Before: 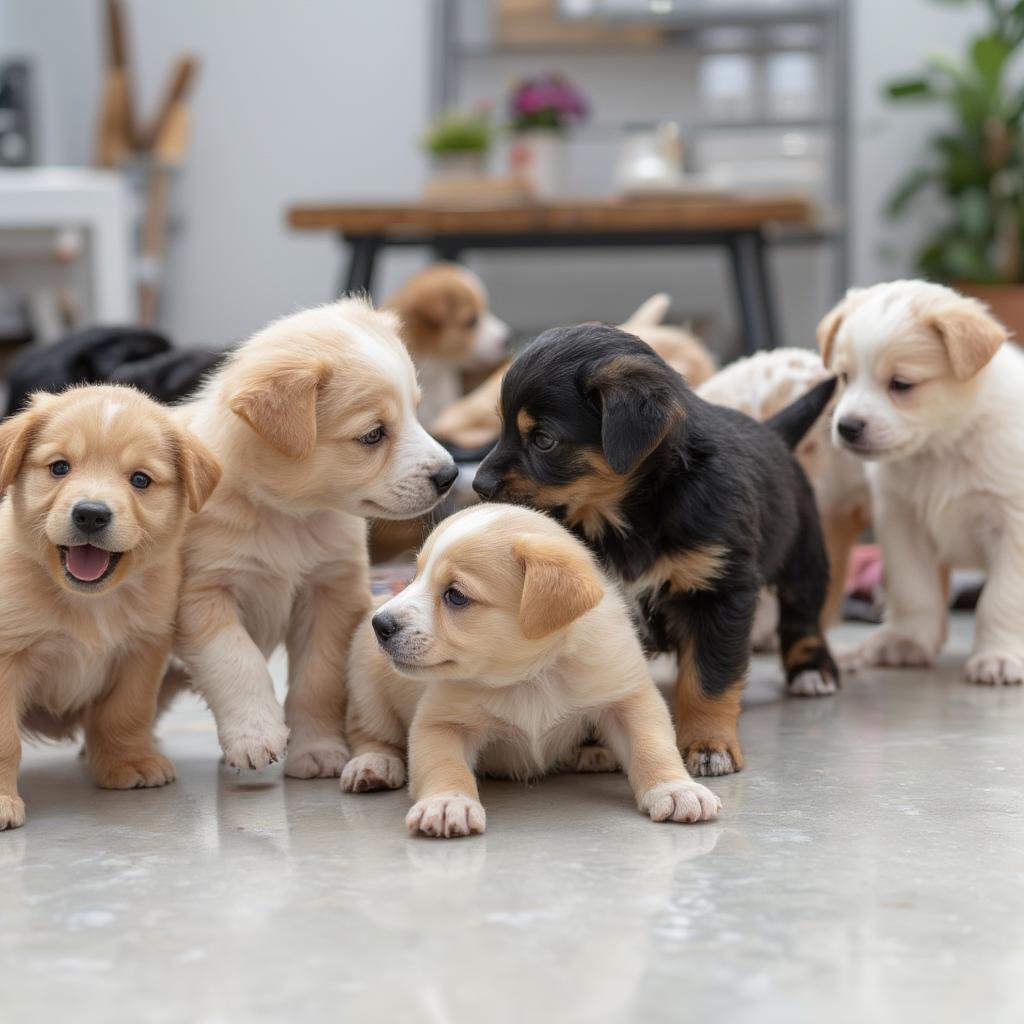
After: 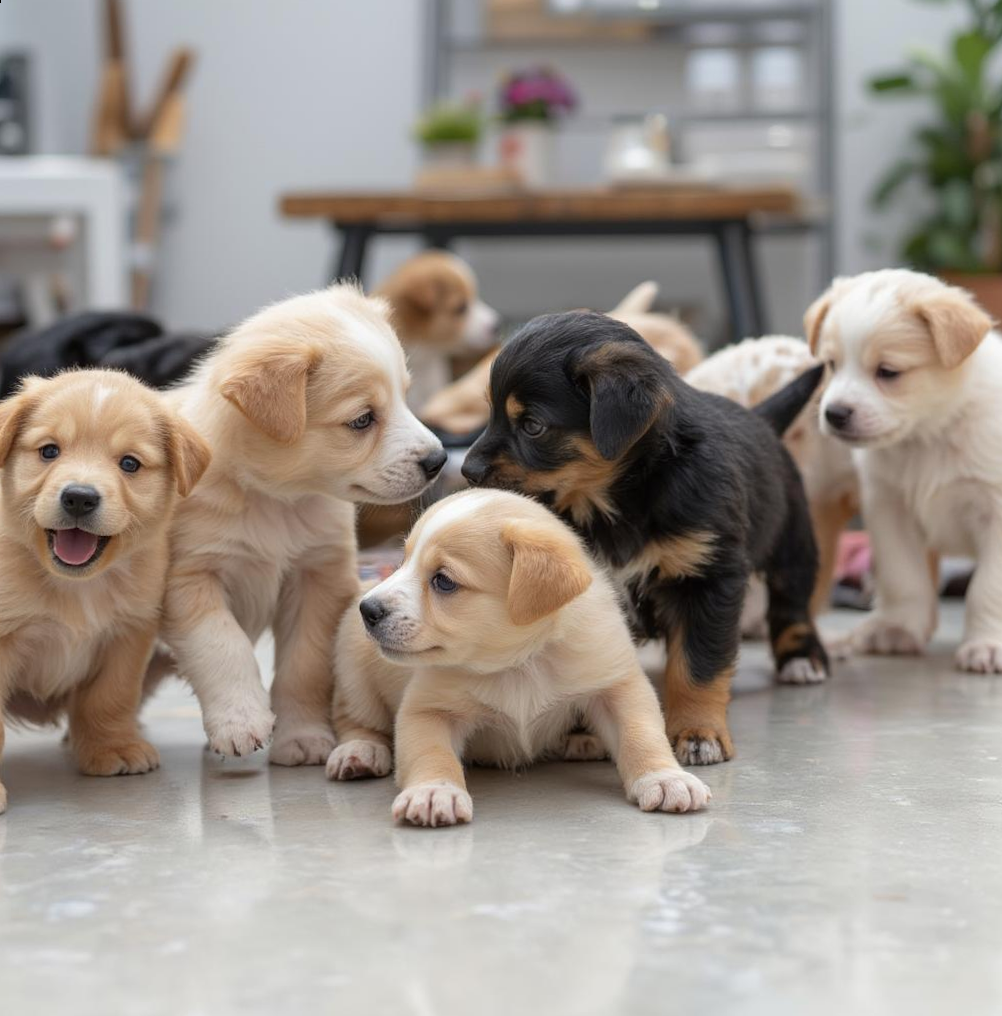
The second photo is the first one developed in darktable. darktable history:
rotate and perspective: rotation 0.226°, lens shift (vertical) -0.042, crop left 0.023, crop right 0.982, crop top 0.006, crop bottom 0.994
